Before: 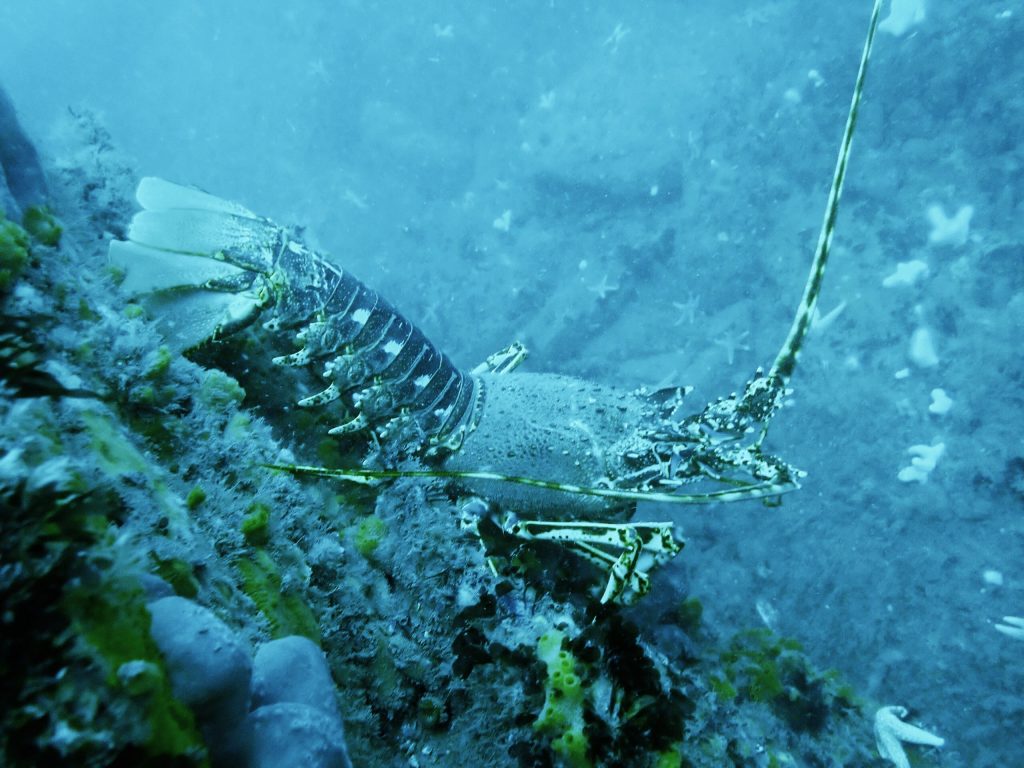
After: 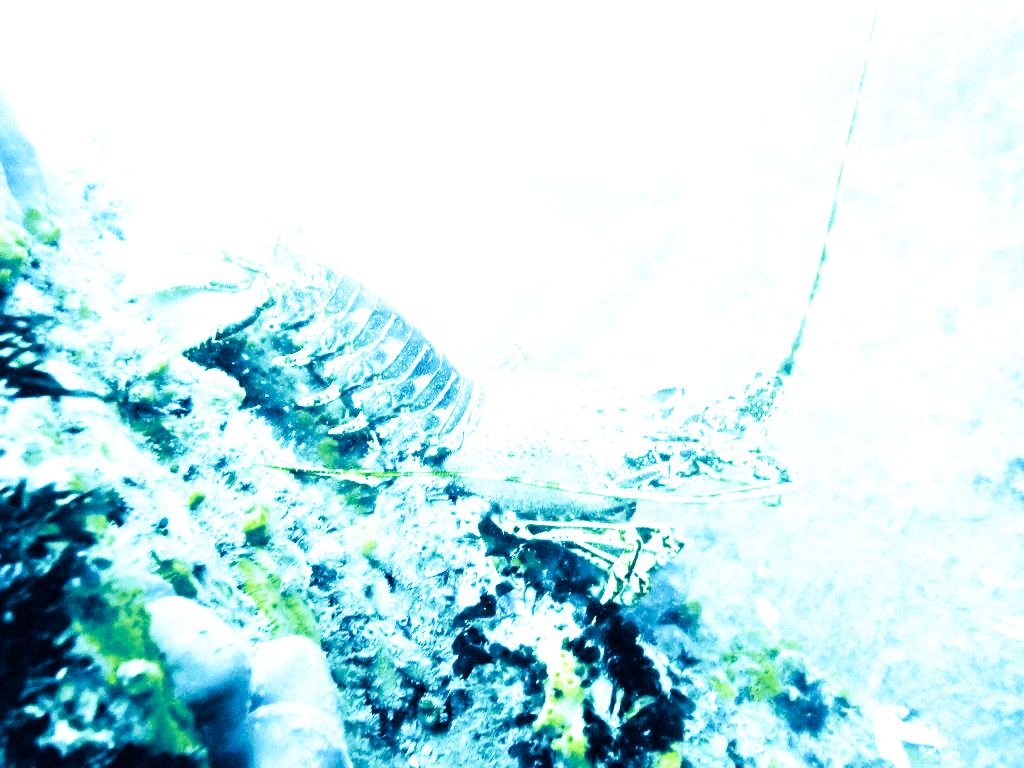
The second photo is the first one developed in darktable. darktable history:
exposure: black level correction 0, exposure 2.088 EV, compensate exposure bias true, compensate highlight preservation false
split-toning: shadows › hue 226.8°, shadows › saturation 1, highlights › saturation 0, balance -61.41
base curve: curves: ch0 [(0, 0.003) (0.001, 0.002) (0.006, 0.004) (0.02, 0.022) (0.048, 0.086) (0.094, 0.234) (0.162, 0.431) (0.258, 0.629) (0.385, 0.8) (0.548, 0.918) (0.751, 0.988) (1, 1)], preserve colors none
